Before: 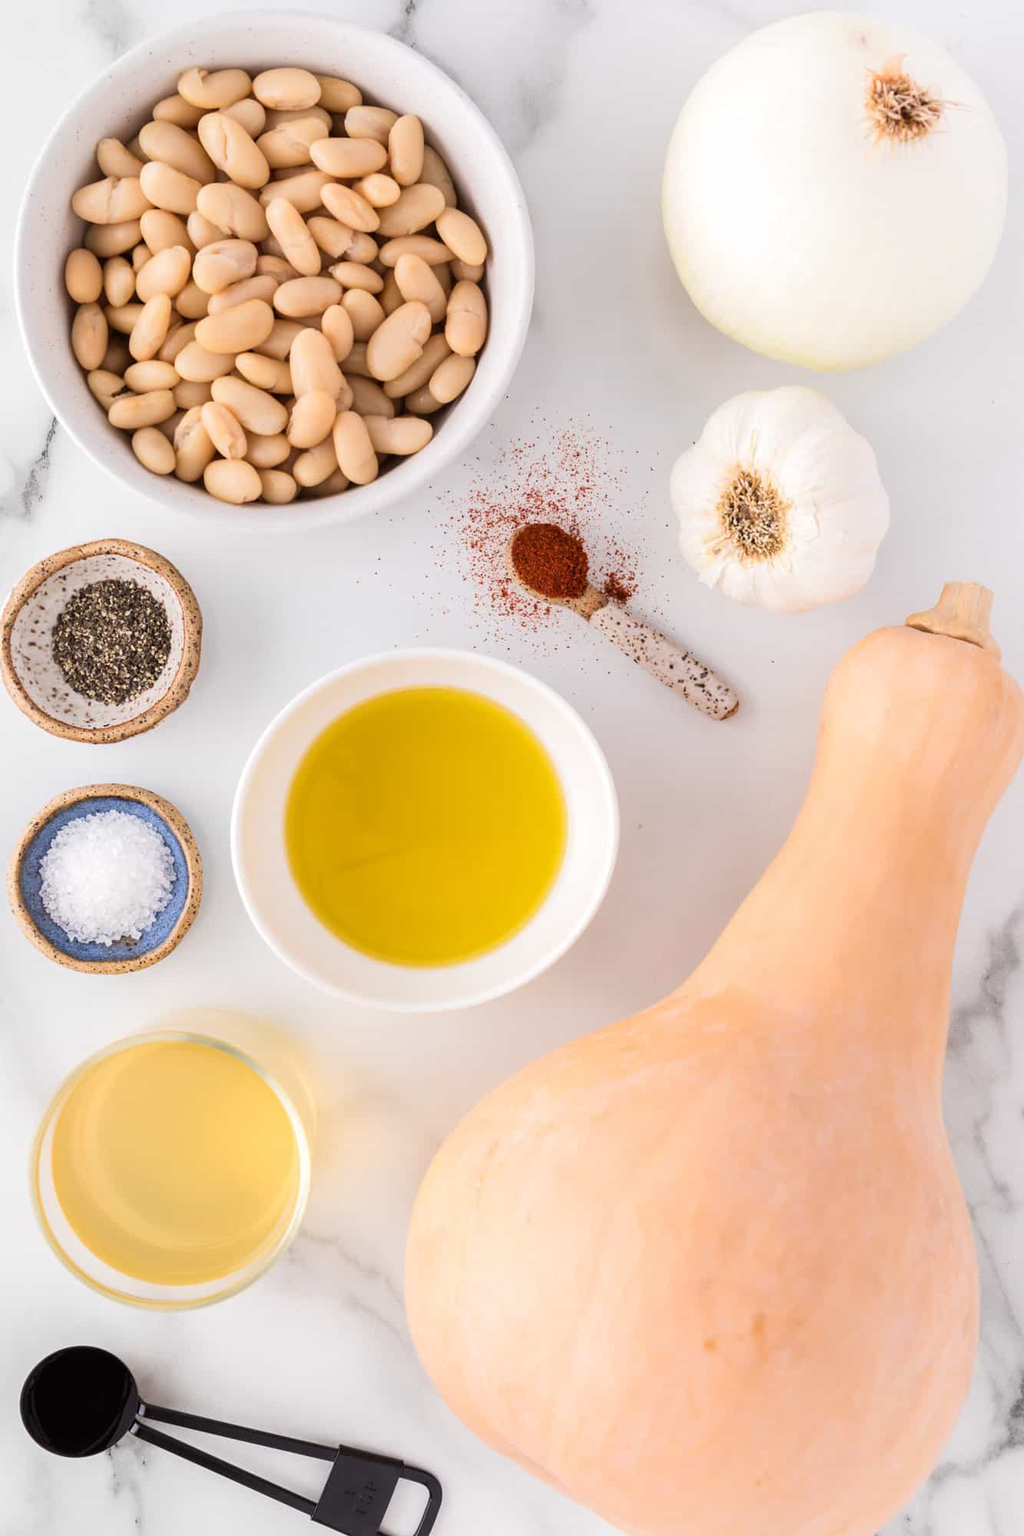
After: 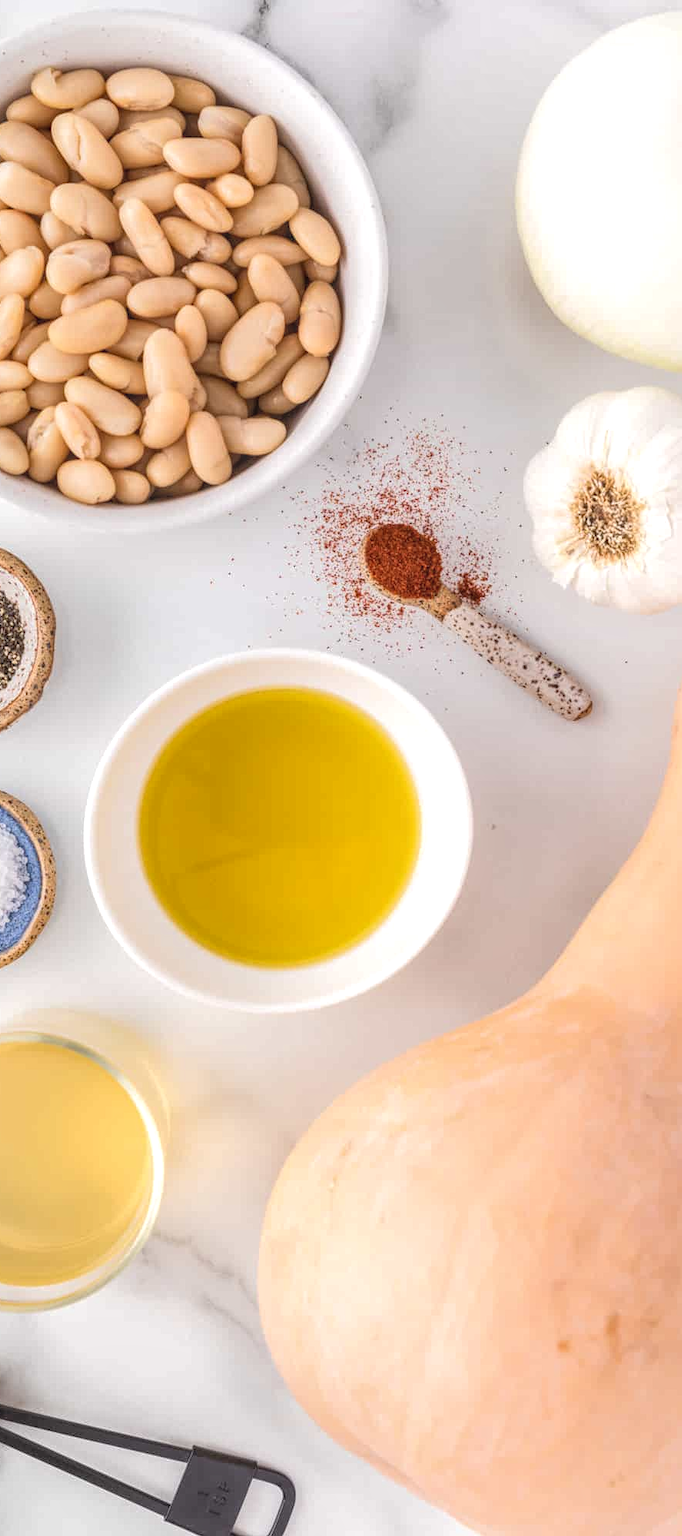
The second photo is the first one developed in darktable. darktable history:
local contrast: highlights 74%, shadows 55%, detail 177%, midtone range 0.204
tone equalizer: on, module defaults
crop and rotate: left 14.367%, right 18.951%
